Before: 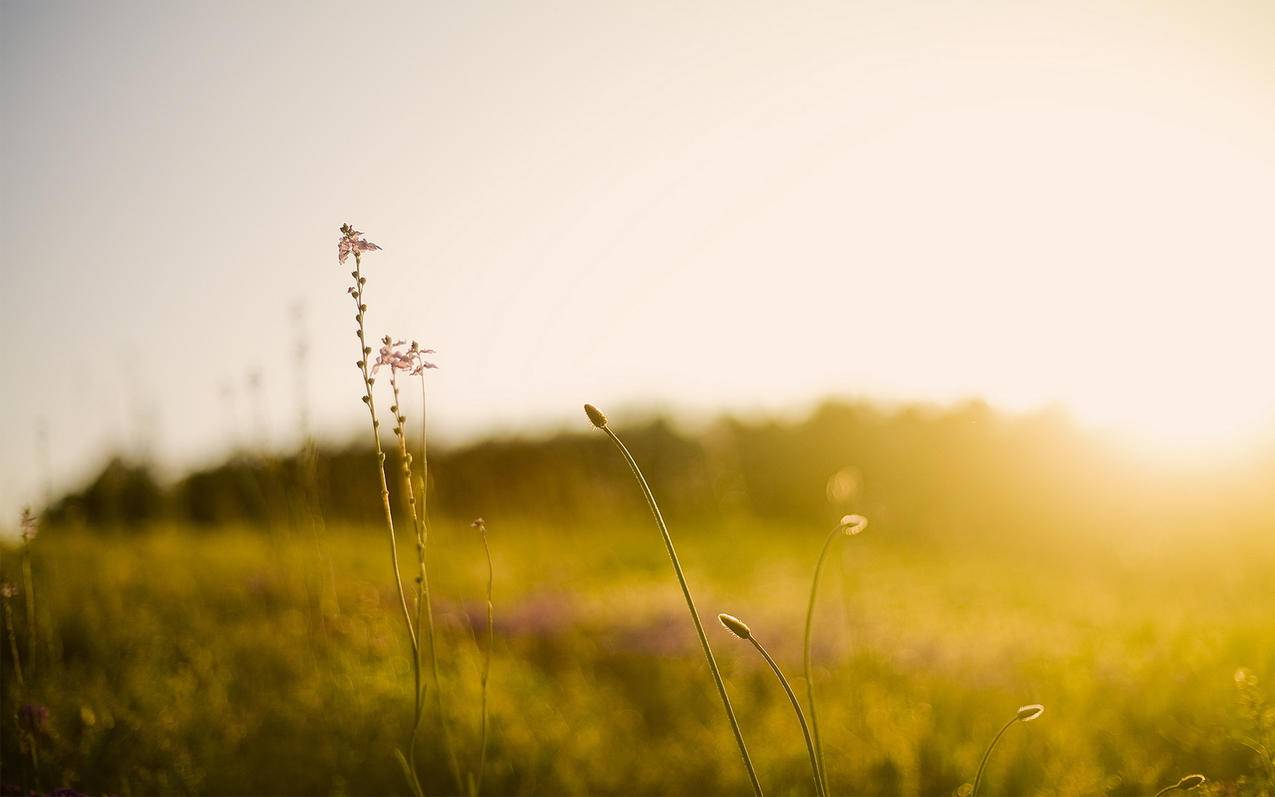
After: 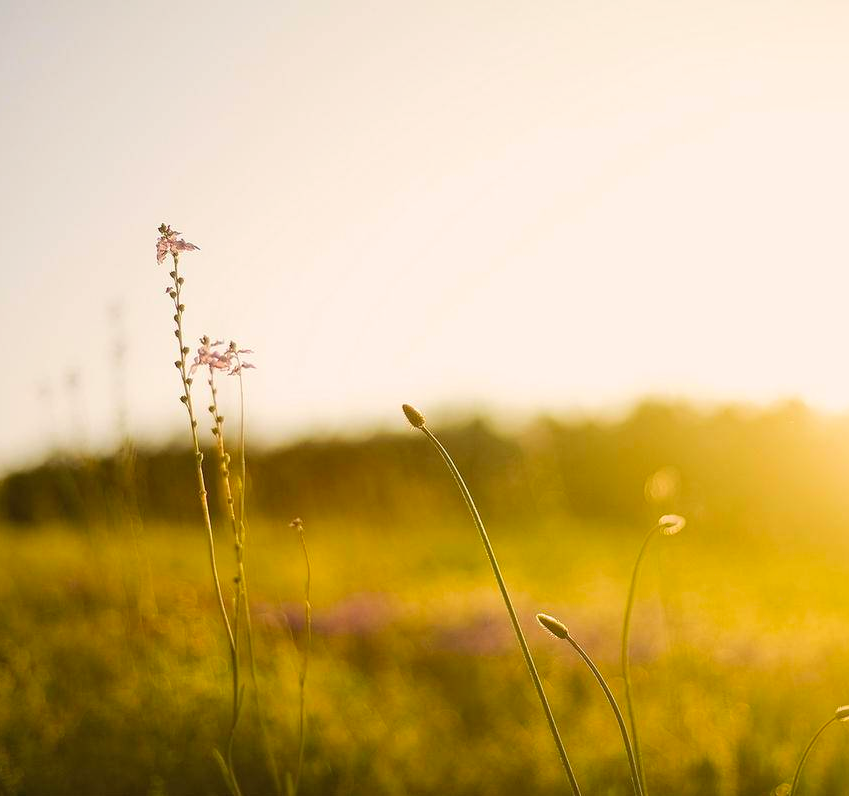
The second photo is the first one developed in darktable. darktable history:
crop and rotate: left 14.292%, right 19.041%
contrast brightness saturation: contrast 0.07, brightness 0.08, saturation 0.18
